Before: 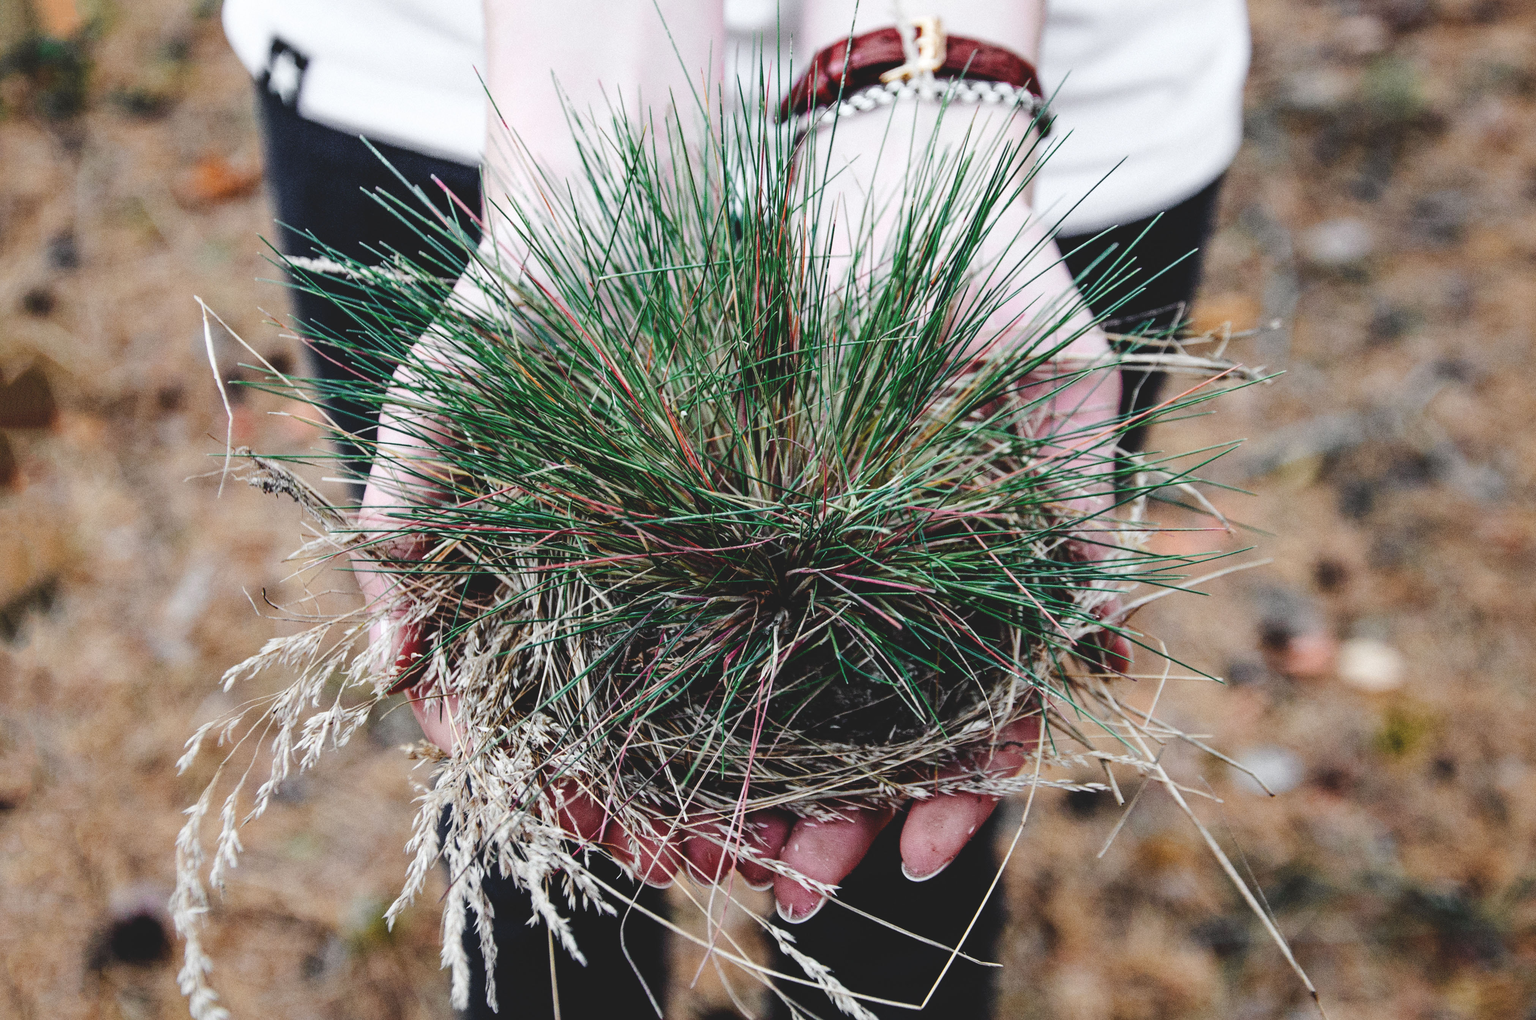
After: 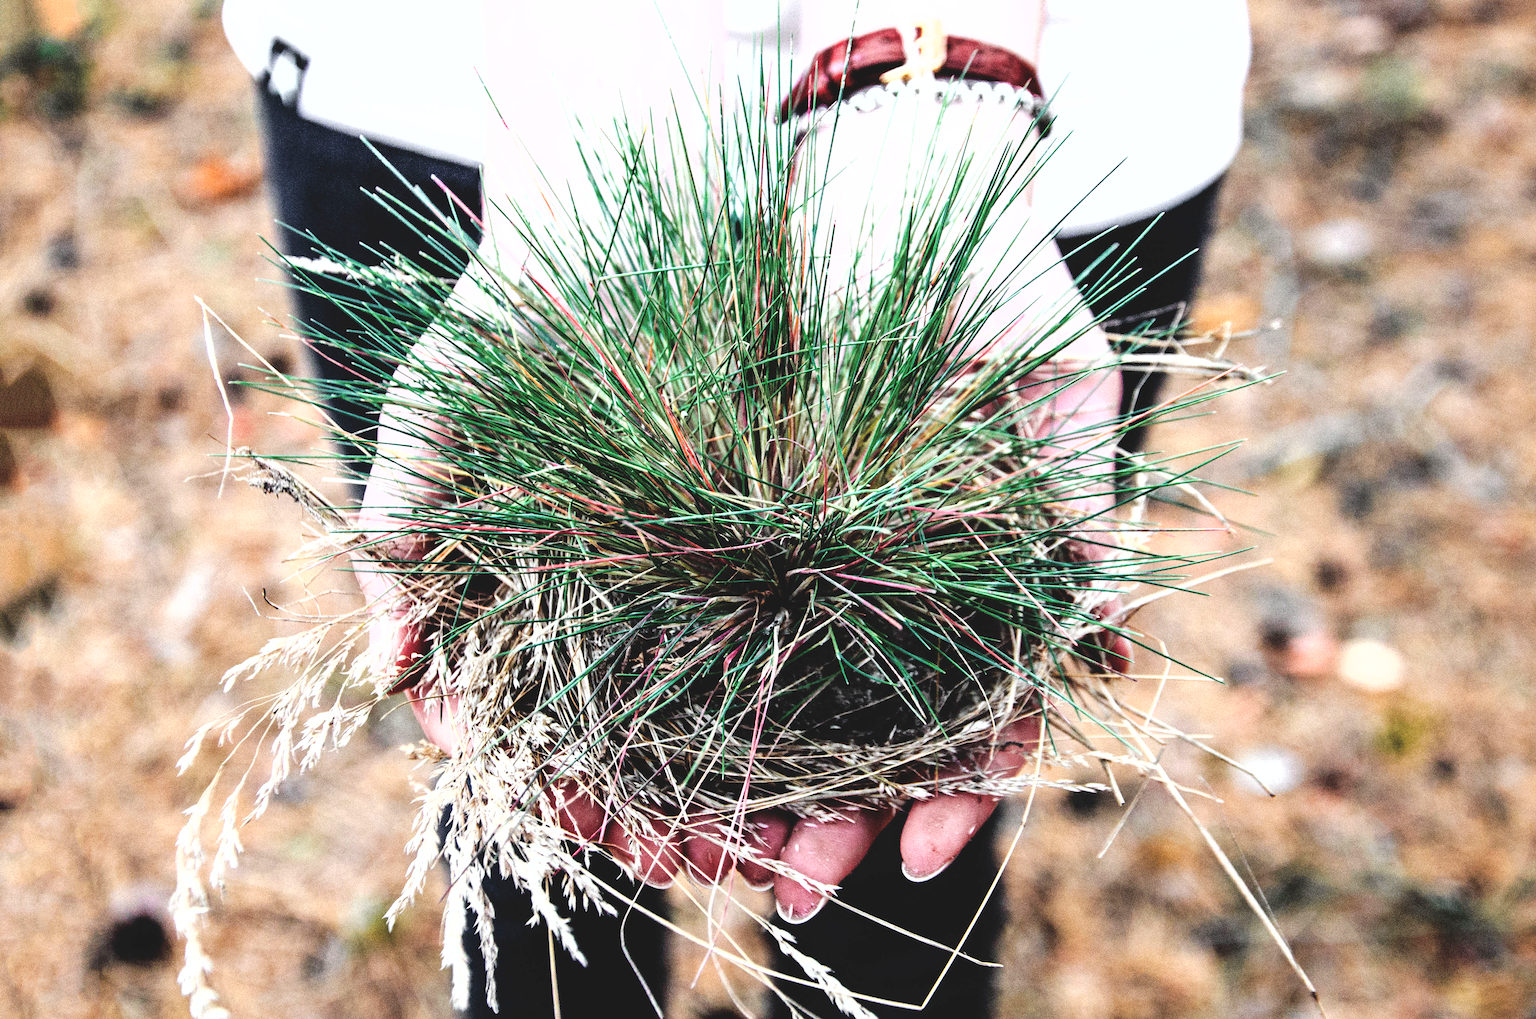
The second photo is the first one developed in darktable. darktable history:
fill light: exposure -2 EV, width 8.6
exposure: exposure 1 EV, compensate highlight preservation false
